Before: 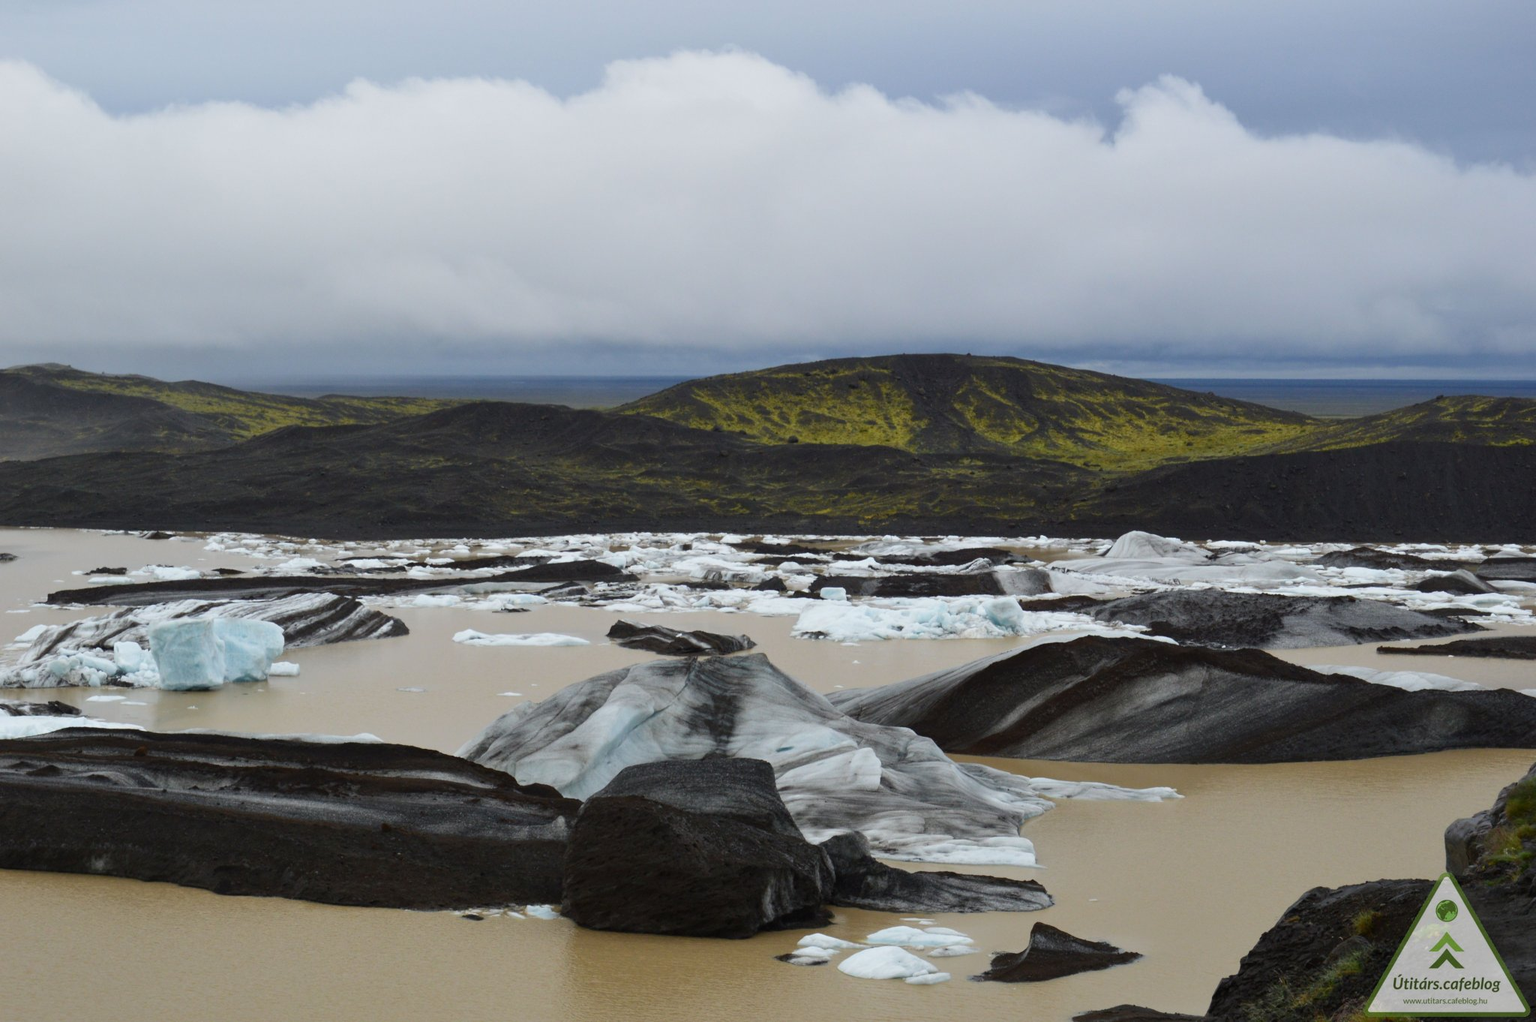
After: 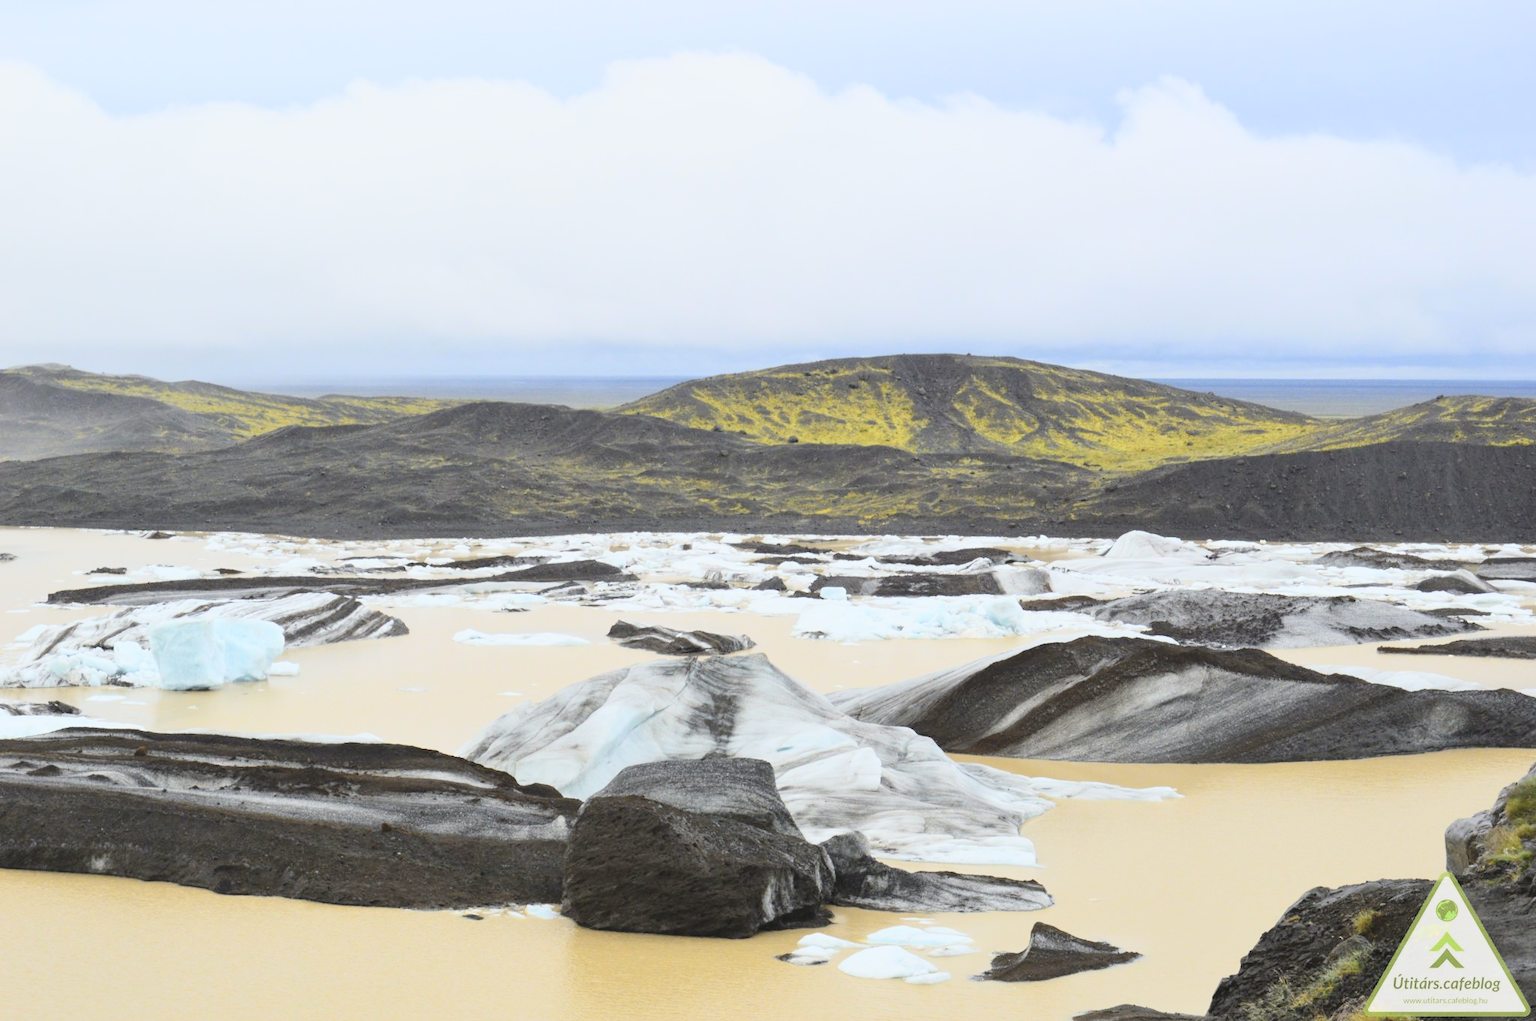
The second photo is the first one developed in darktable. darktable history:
tone curve: curves: ch0 [(0, 0.029) (0.071, 0.087) (0.223, 0.265) (0.447, 0.605) (0.654, 0.823) (0.861, 0.943) (1, 0.981)]; ch1 [(0, 0) (0.353, 0.344) (0.447, 0.449) (0.502, 0.501) (0.547, 0.54) (0.57, 0.582) (0.608, 0.608) (0.618, 0.631) (0.657, 0.699) (1, 1)]; ch2 [(0, 0) (0.34, 0.314) (0.456, 0.456) (0.5, 0.503) (0.528, 0.54) (0.557, 0.577) (0.589, 0.626) (1, 1)], color space Lab, independent channels, preserve colors none
tone equalizer: edges refinement/feathering 500, mask exposure compensation -1.57 EV, preserve details no
contrast brightness saturation: brightness 0.282
